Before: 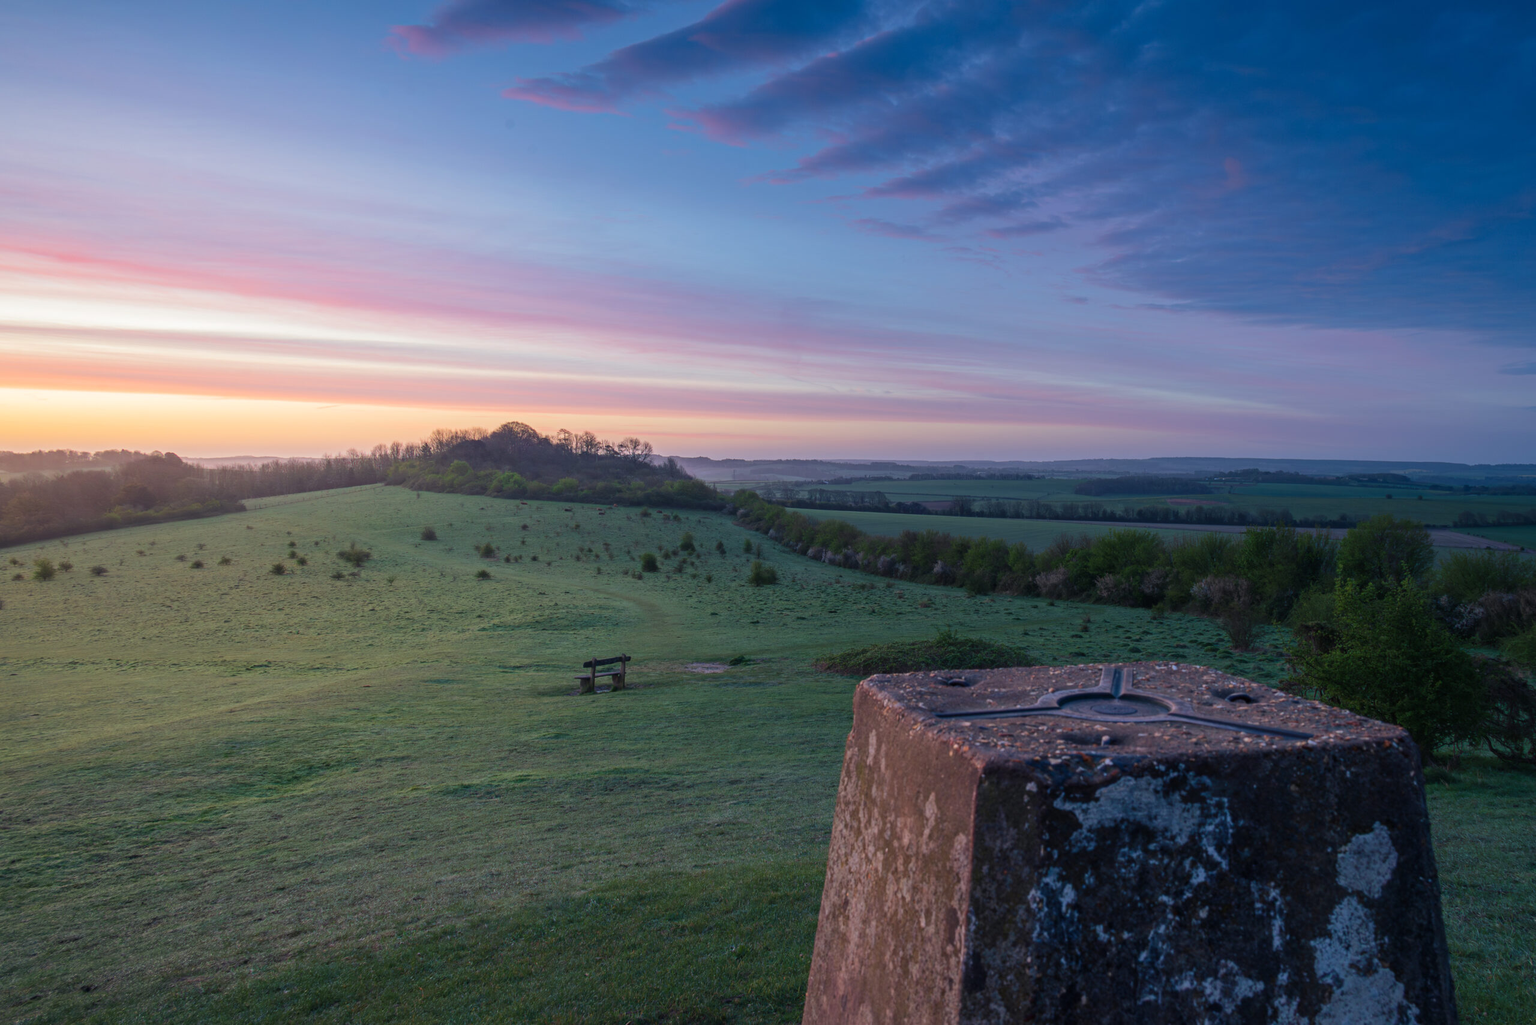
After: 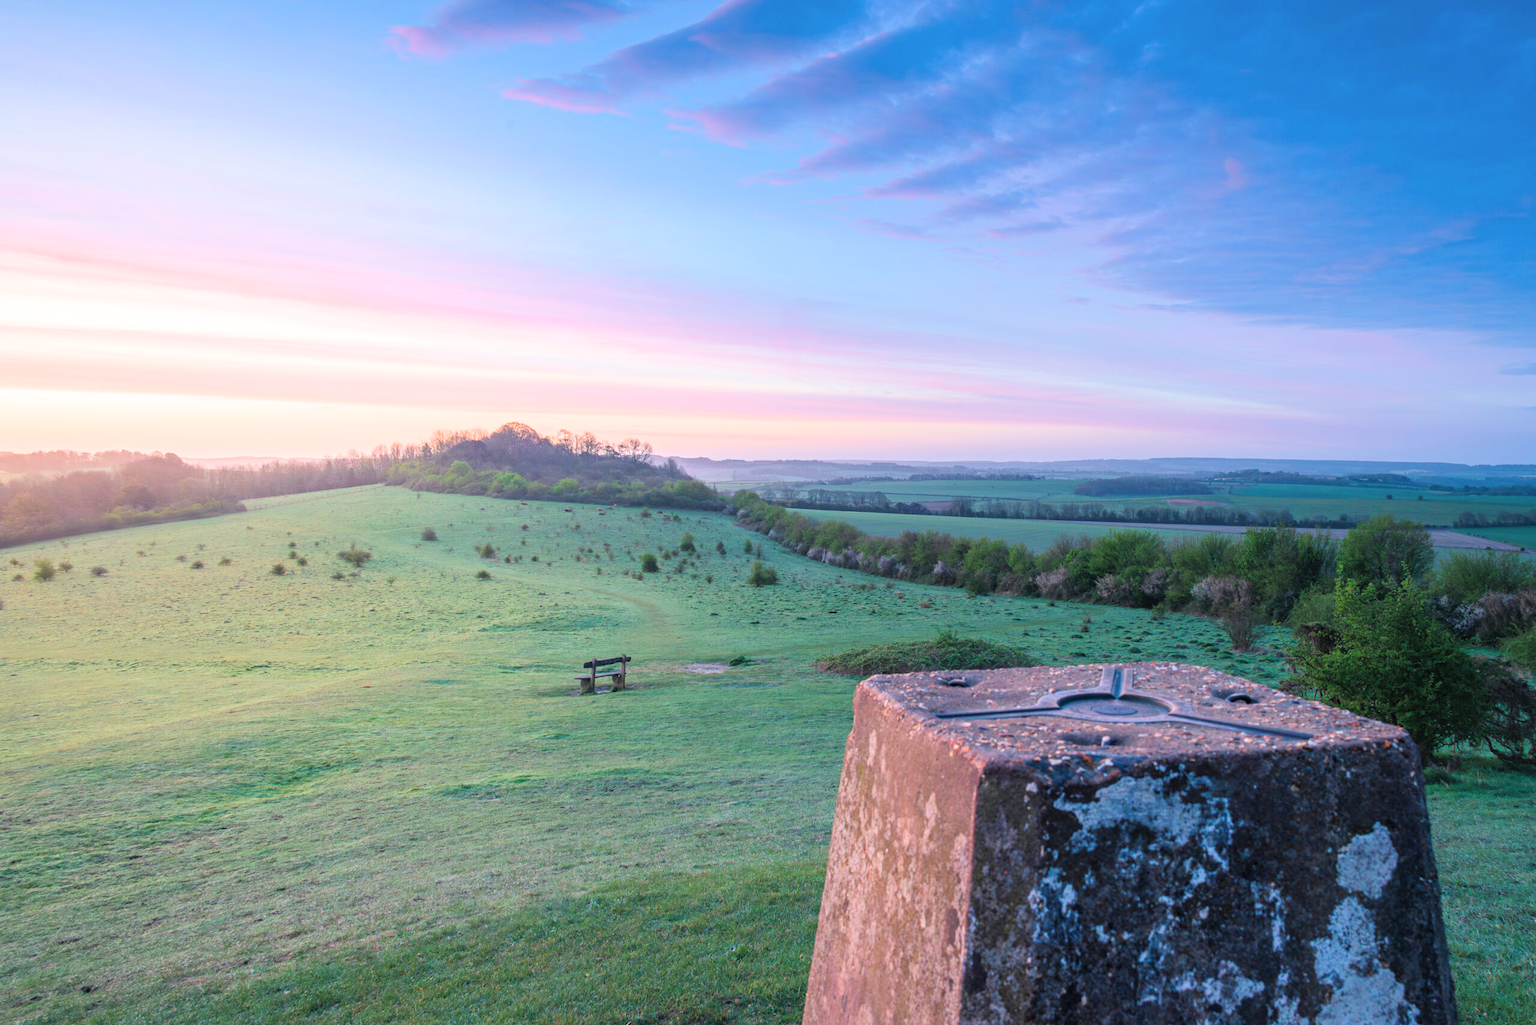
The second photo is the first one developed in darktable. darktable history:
filmic rgb: black relative exposure -8.04 EV, white relative exposure 3.98 EV, threshold 2.97 EV, hardness 4.19, contrast 0.998, enable highlight reconstruction true
contrast brightness saturation: contrast 0.047, brightness 0.069, saturation 0.006
exposure: black level correction 0, exposure 1.631 EV, compensate highlight preservation false
tone equalizer: on, module defaults
